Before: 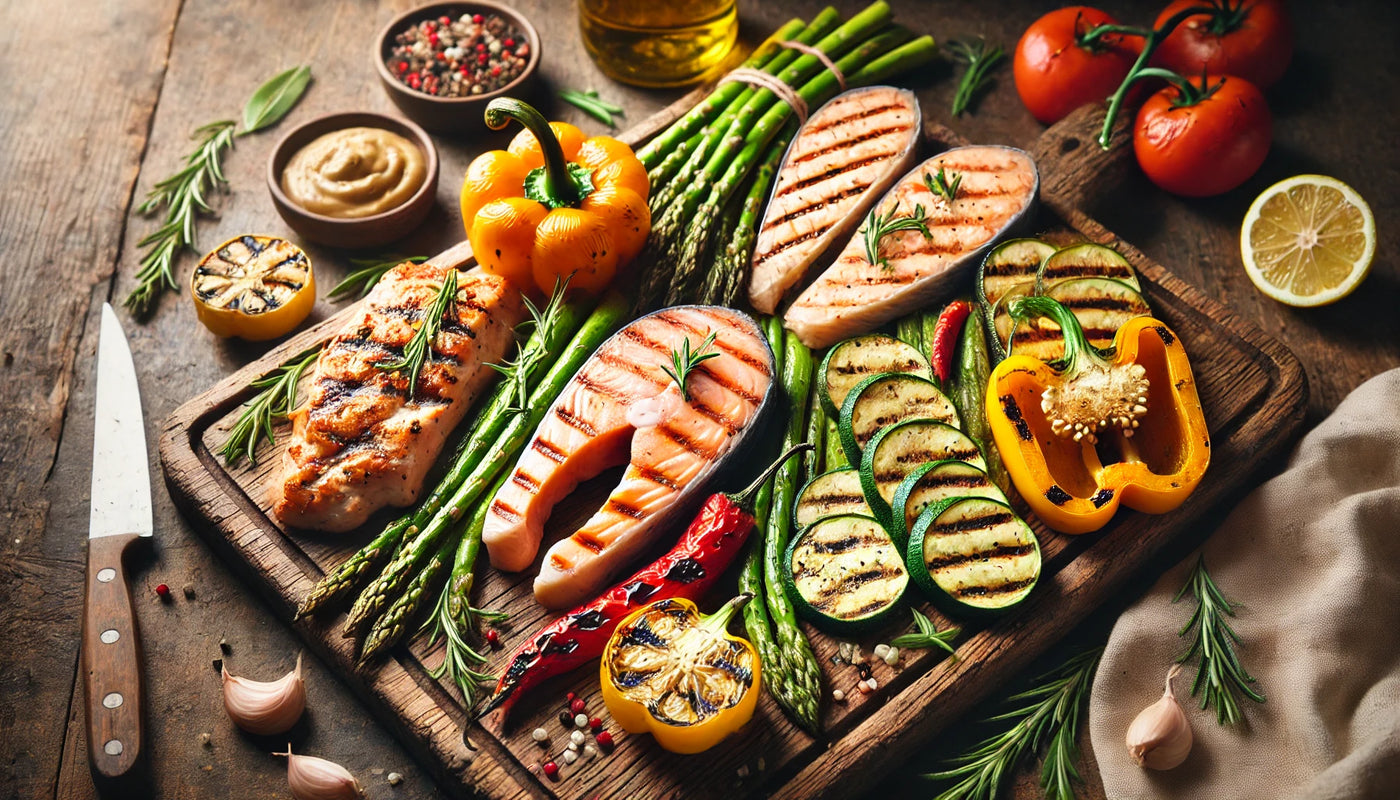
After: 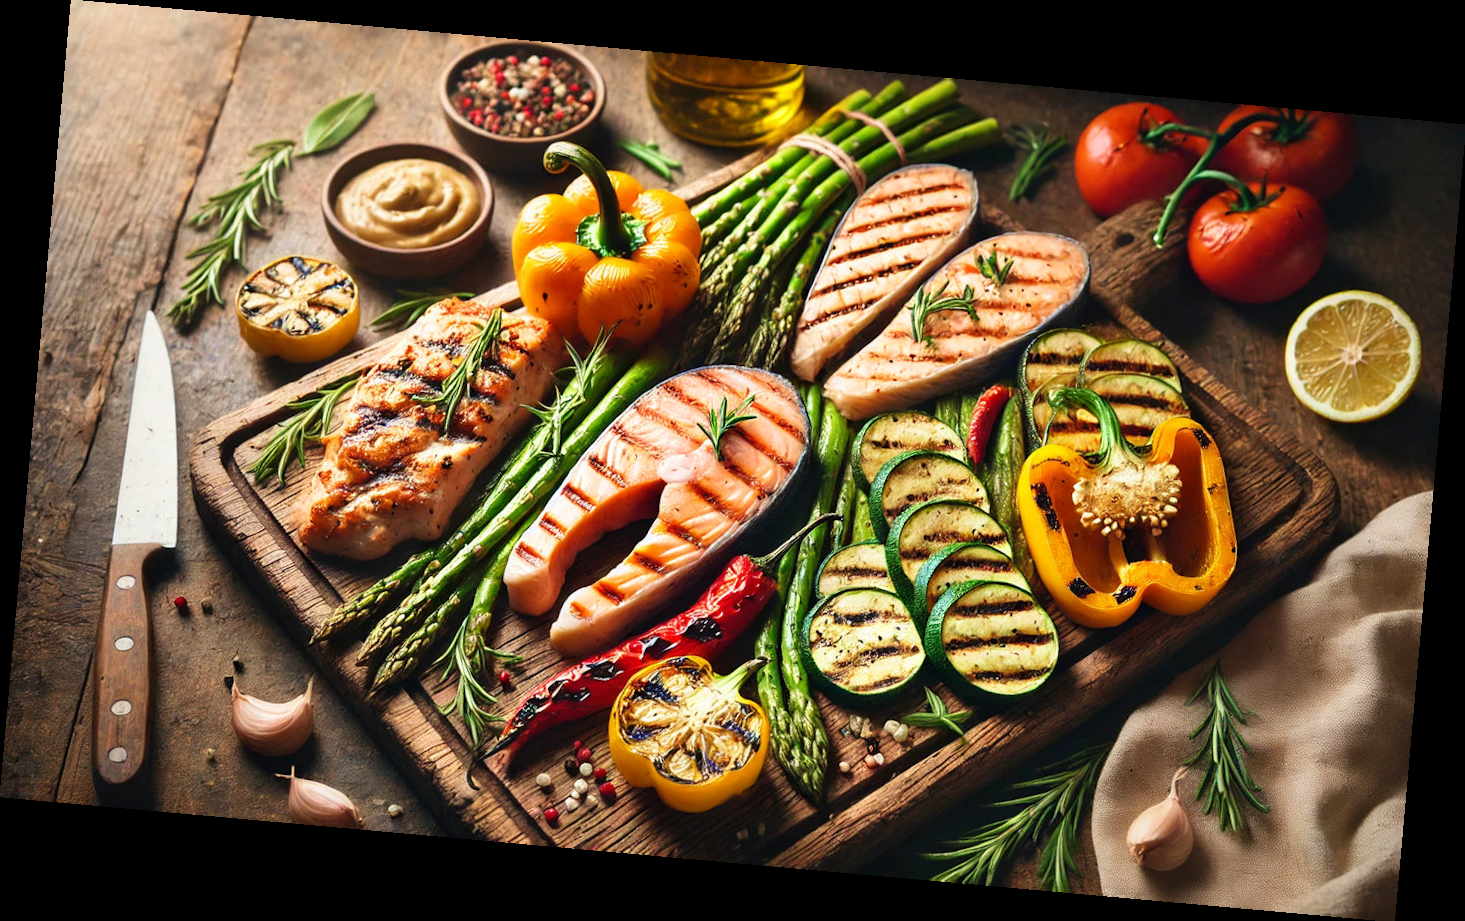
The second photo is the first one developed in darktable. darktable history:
velvia: on, module defaults
rotate and perspective: rotation 5.12°, automatic cropping off
